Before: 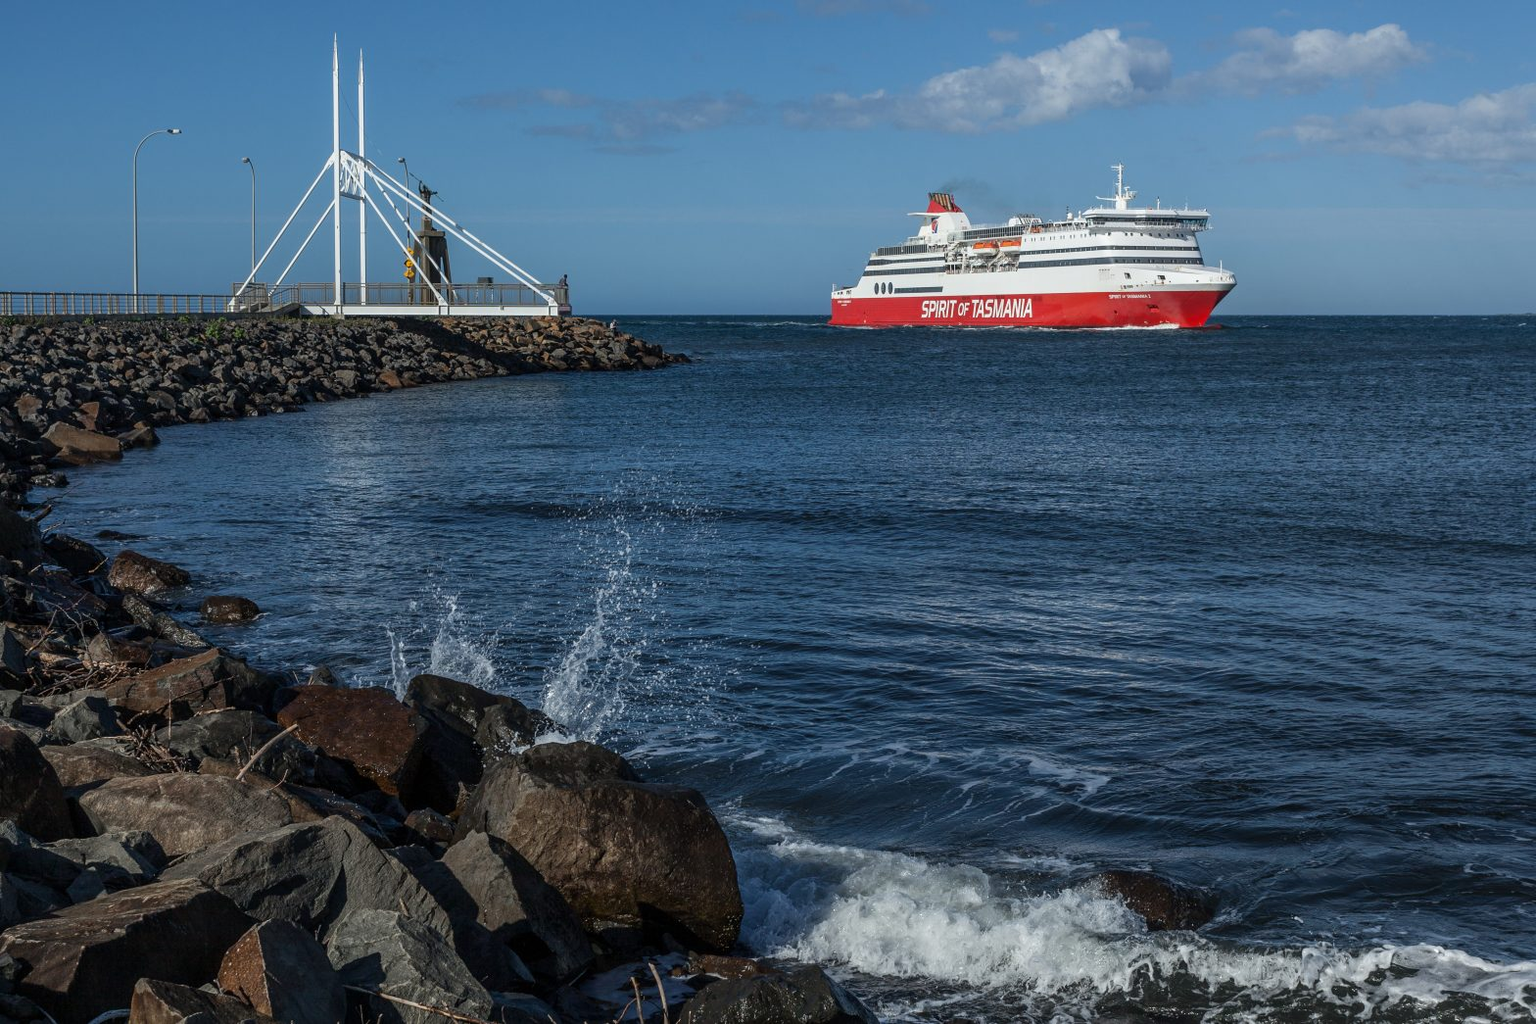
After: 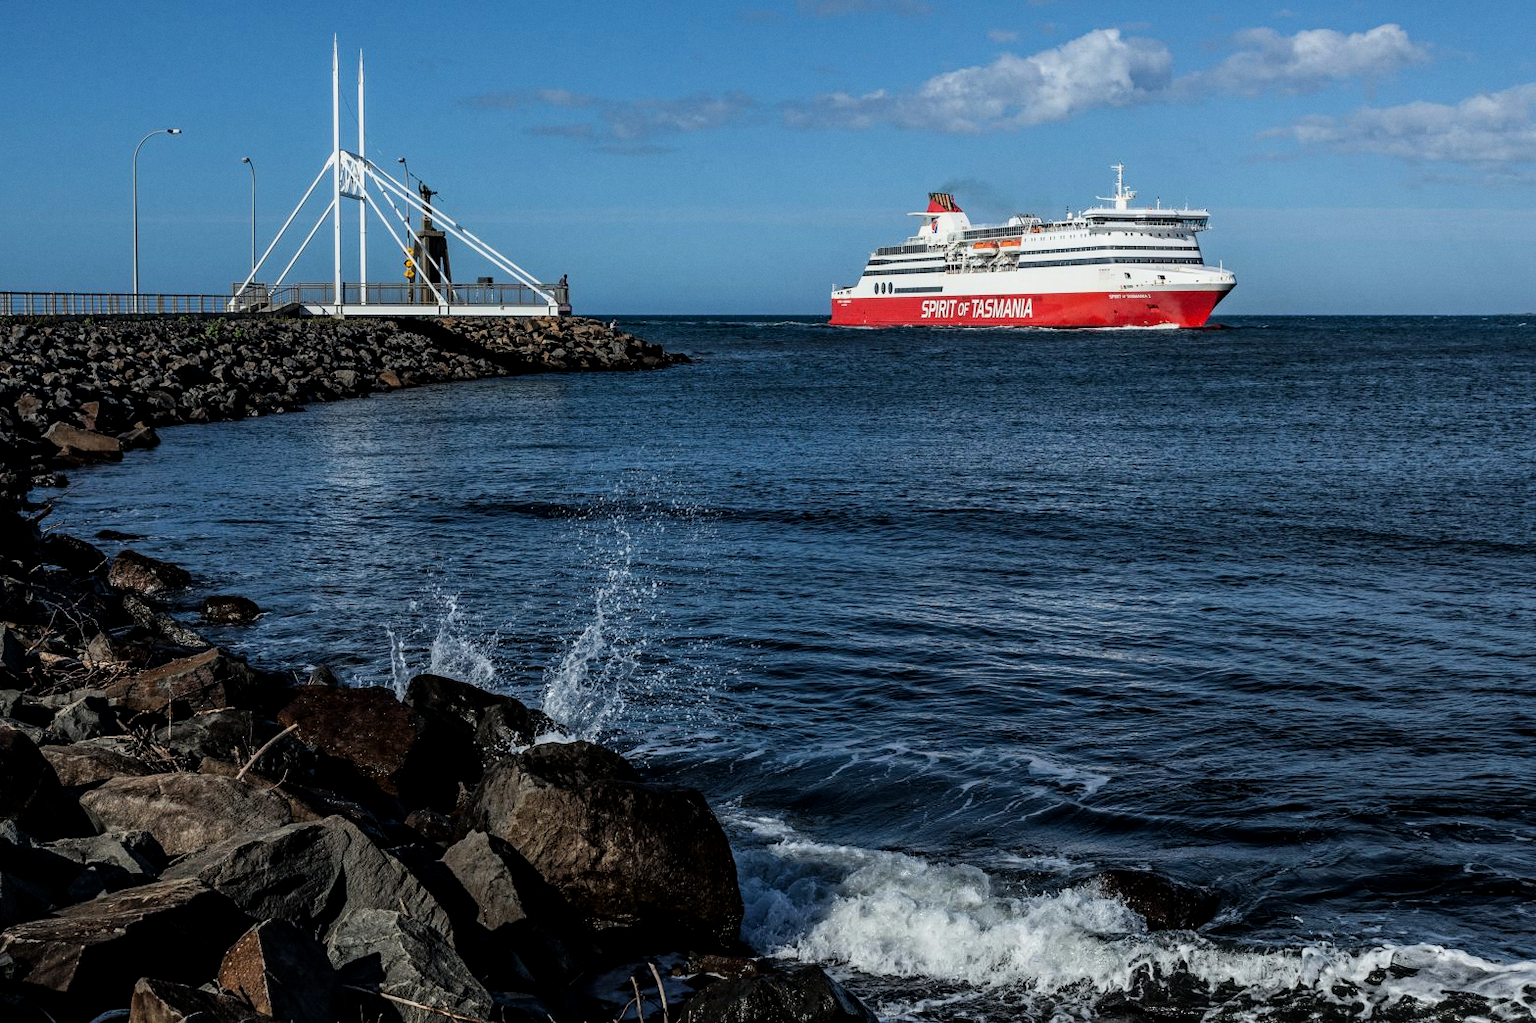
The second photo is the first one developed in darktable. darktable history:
levels: levels [0, 0.474, 0.947]
grain: coarseness 0.09 ISO, strength 10%
local contrast: highlights 100%, shadows 100%, detail 120%, midtone range 0.2
filmic rgb: black relative exposure -11.88 EV, white relative exposure 5.43 EV, threshold 3 EV, hardness 4.49, latitude 50%, contrast 1.14, color science v5 (2021), contrast in shadows safe, contrast in highlights safe, enable highlight reconstruction true
haze removal: compatibility mode true, adaptive false
